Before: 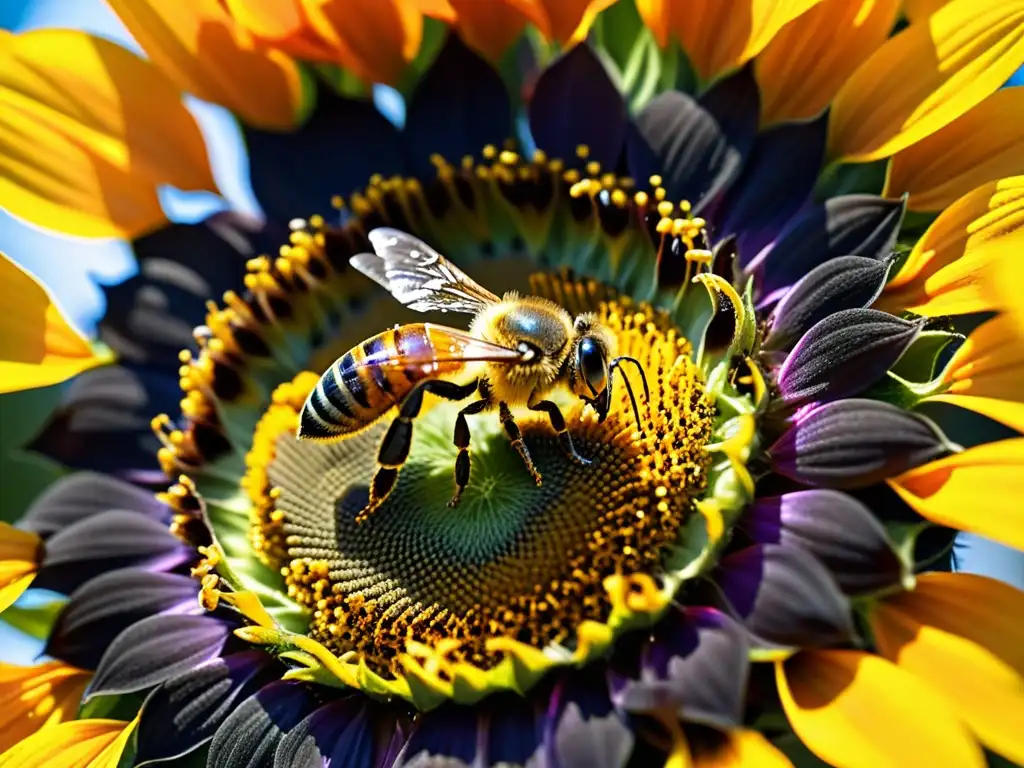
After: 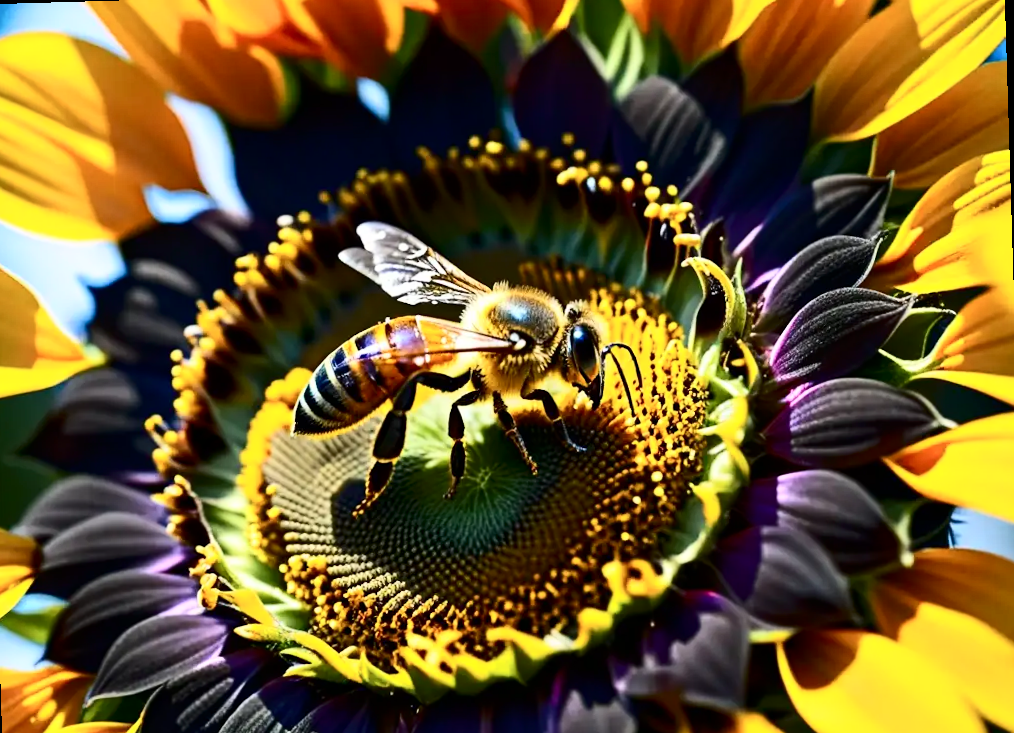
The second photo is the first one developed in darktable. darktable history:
crop: left 1.964%, top 3.251%, right 1.122%, bottom 4.933%
contrast brightness saturation: contrast 0.28
rotate and perspective: rotation -1.77°, lens shift (horizontal) 0.004, automatic cropping off
